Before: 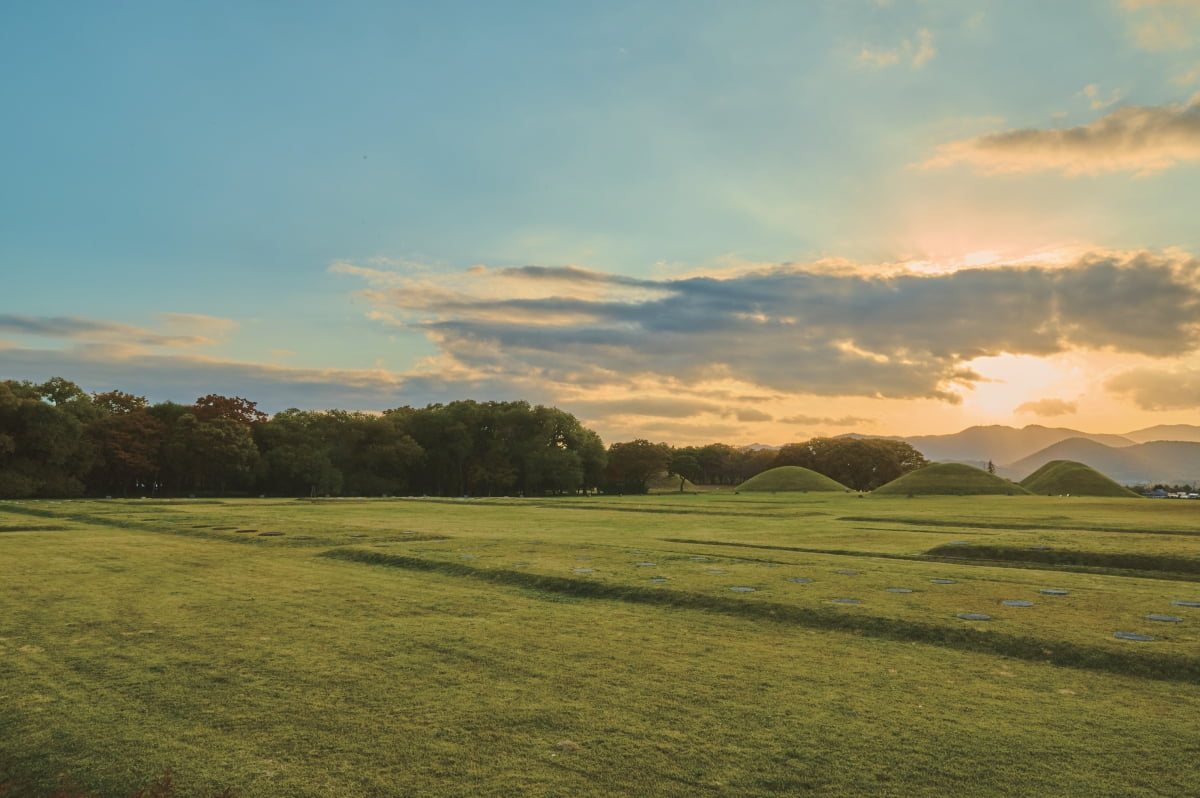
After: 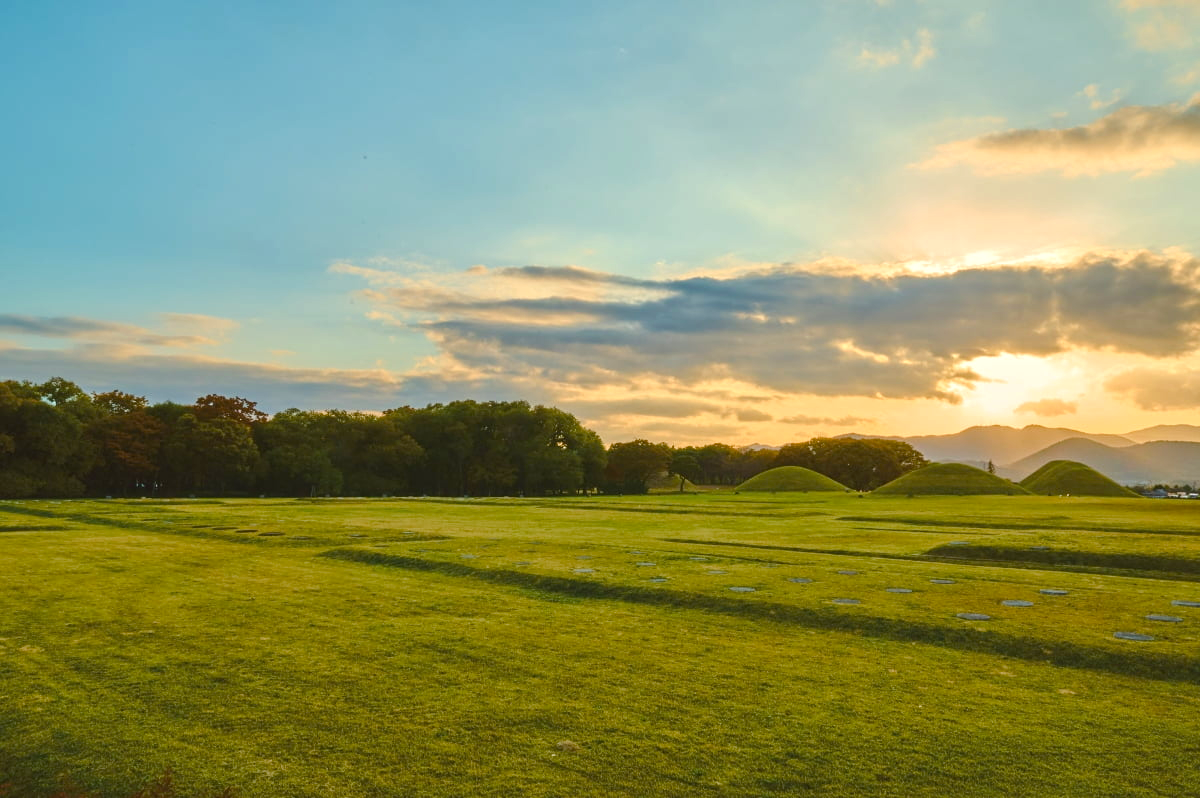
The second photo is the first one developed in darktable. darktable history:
color balance rgb: perceptual saturation grading › global saturation 27.328%, perceptual saturation grading › highlights -28.255%, perceptual saturation grading › mid-tones 15.149%, perceptual saturation grading › shadows 33.969%, perceptual brilliance grading › highlights 9.433%, perceptual brilliance grading › mid-tones 5.207%, global vibrance 5.141%, contrast 3.023%
